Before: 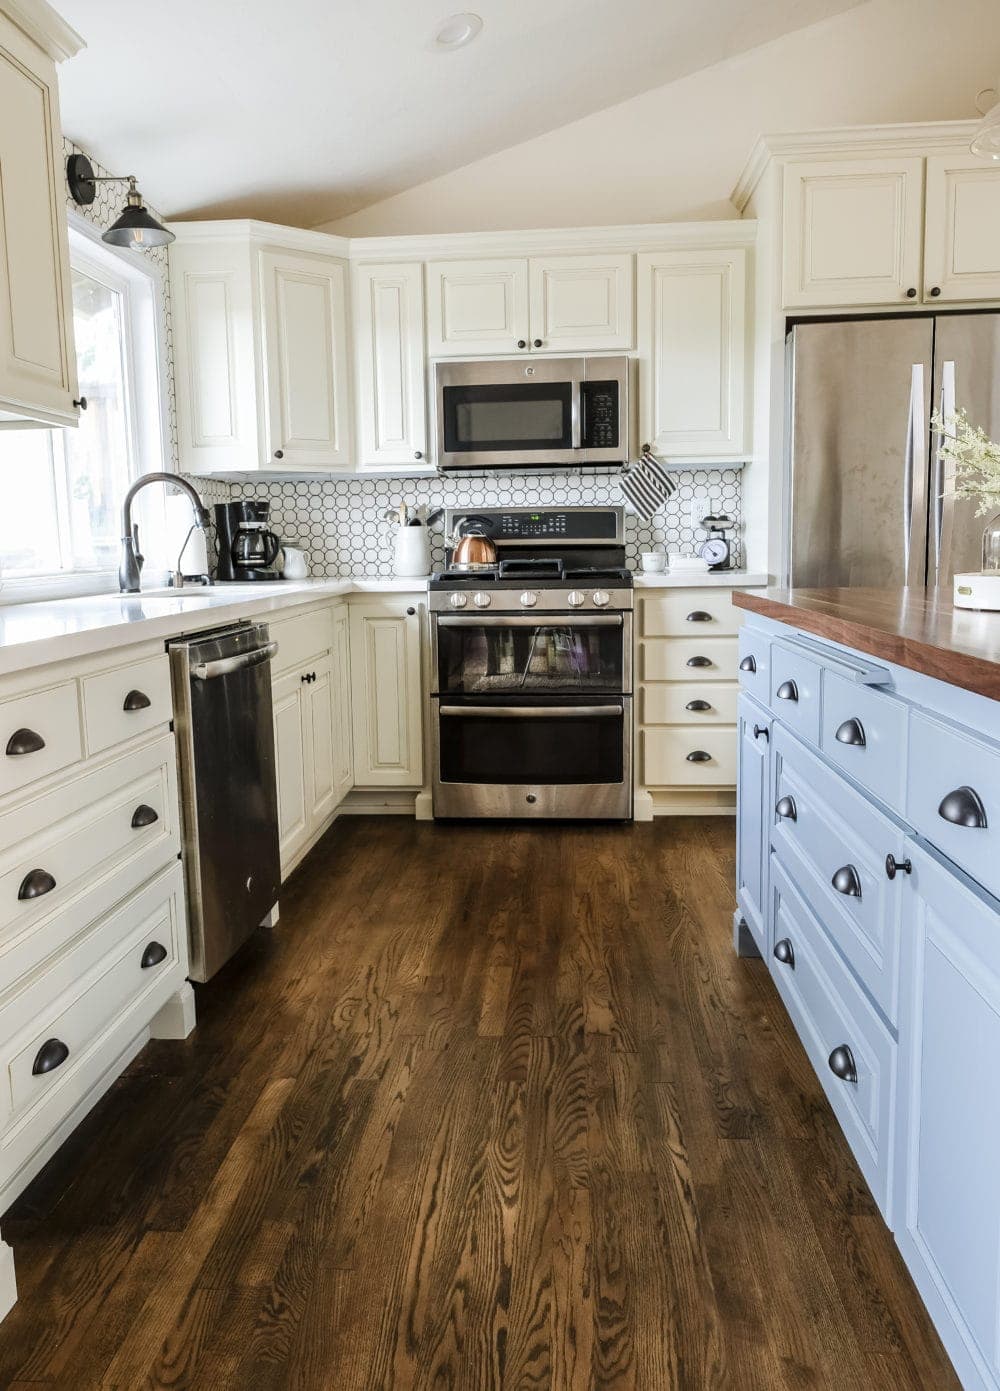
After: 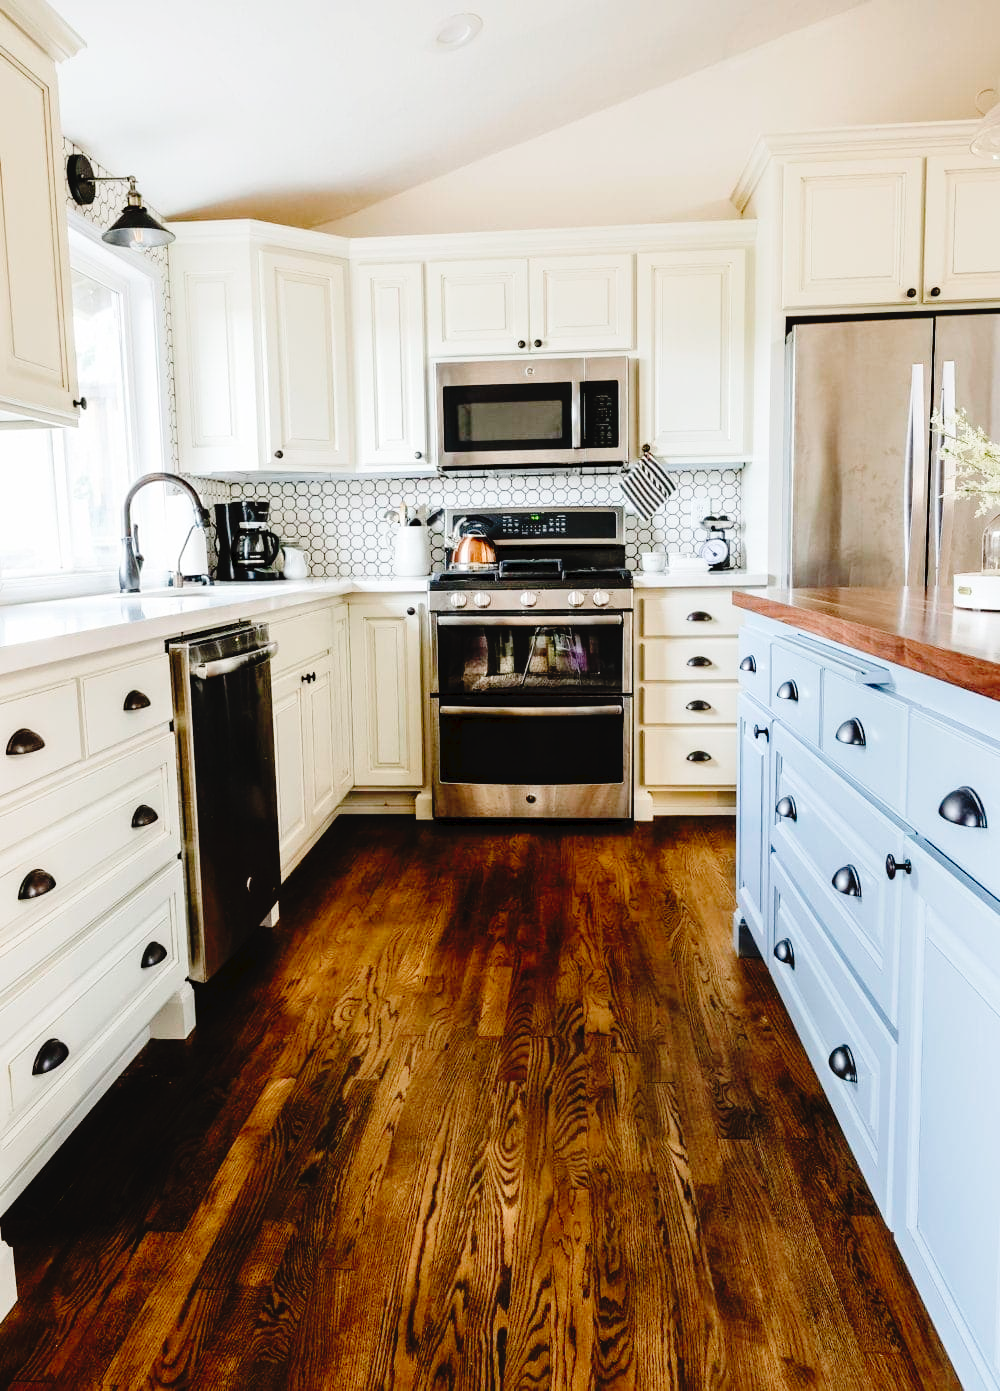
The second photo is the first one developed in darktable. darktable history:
tone curve: curves: ch0 [(0, 0) (0.003, 0.03) (0.011, 0.03) (0.025, 0.033) (0.044, 0.035) (0.069, 0.04) (0.1, 0.046) (0.136, 0.052) (0.177, 0.08) (0.224, 0.121) (0.277, 0.225) (0.335, 0.343) (0.399, 0.456) (0.468, 0.555) (0.543, 0.647) (0.623, 0.732) (0.709, 0.808) (0.801, 0.886) (0.898, 0.947) (1, 1)], preserve colors none
